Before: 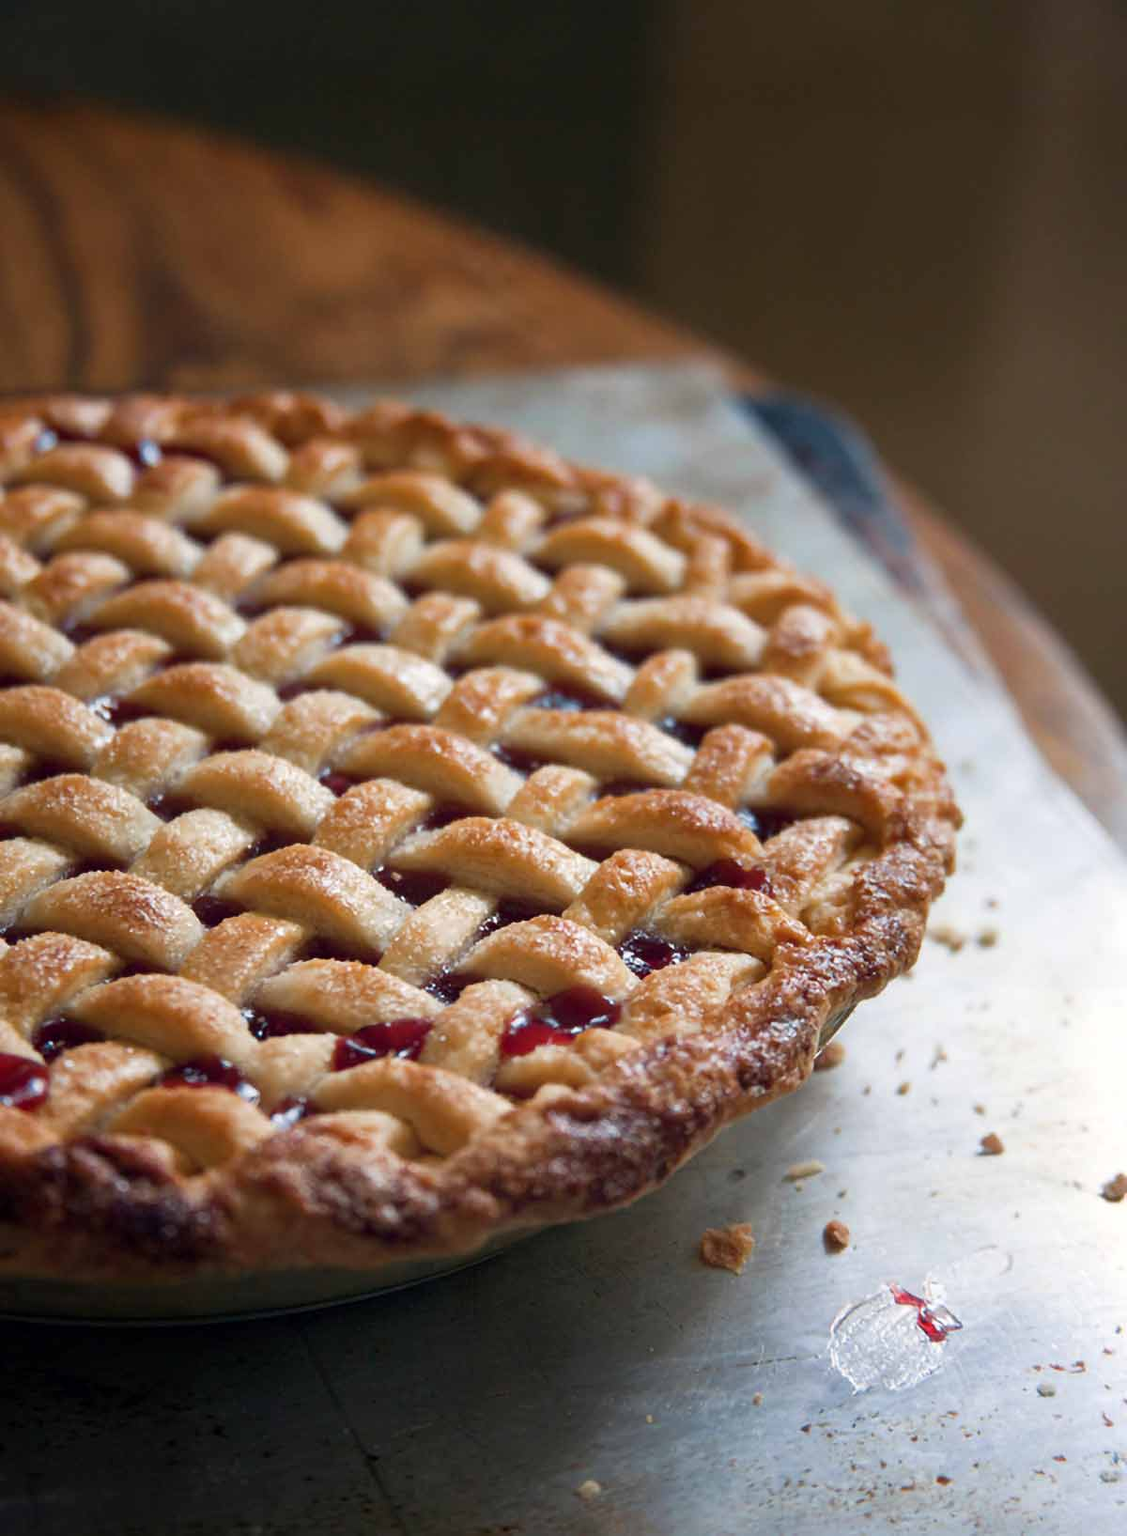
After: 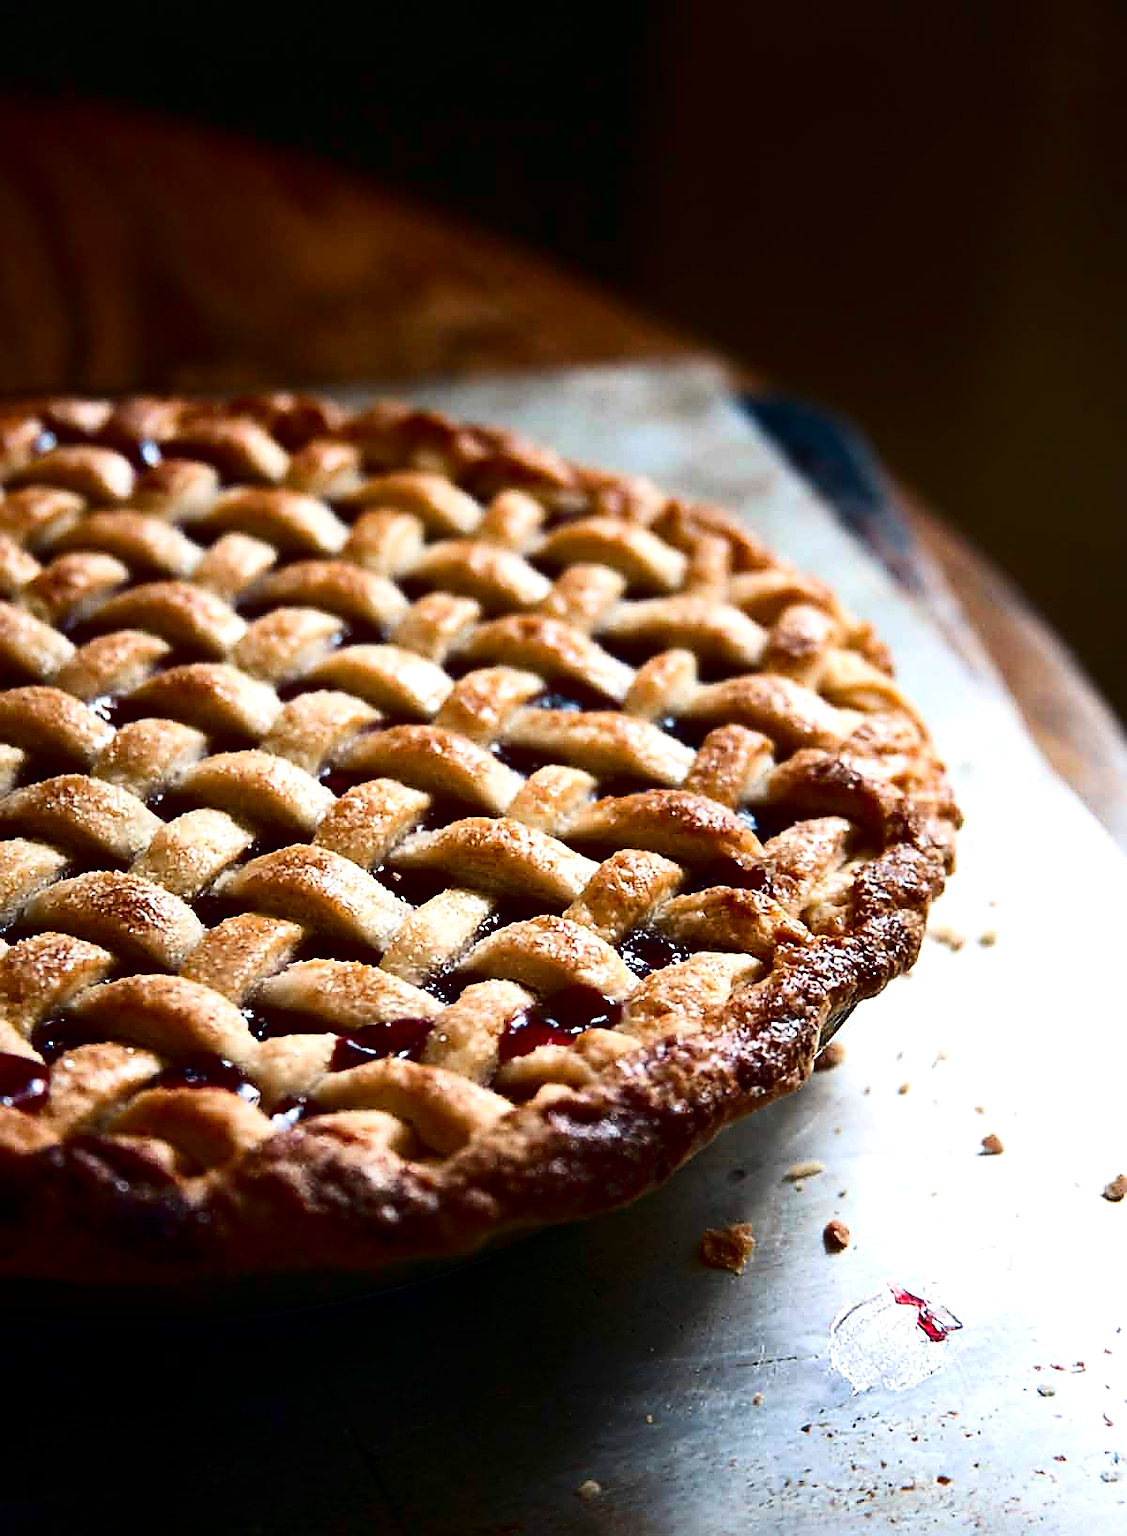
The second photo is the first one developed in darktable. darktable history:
sharpen: radius 1.401, amount 1.244, threshold 0.796
contrast brightness saturation: contrast 0.244, brightness -0.223, saturation 0.14
tone equalizer: -8 EV -0.739 EV, -7 EV -0.673 EV, -6 EV -0.601 EV, -5 EV -0.422 EV, -3 EV 0.383 EV, -2 EV 0.6 EV, -1 EV 0.692 EV, +0 EV 0.748 EV, smoothing diameter 2.03%, edges refinement/feathering 23.73, mask exposure compensation -1.57 EV, filter diffusion 5
